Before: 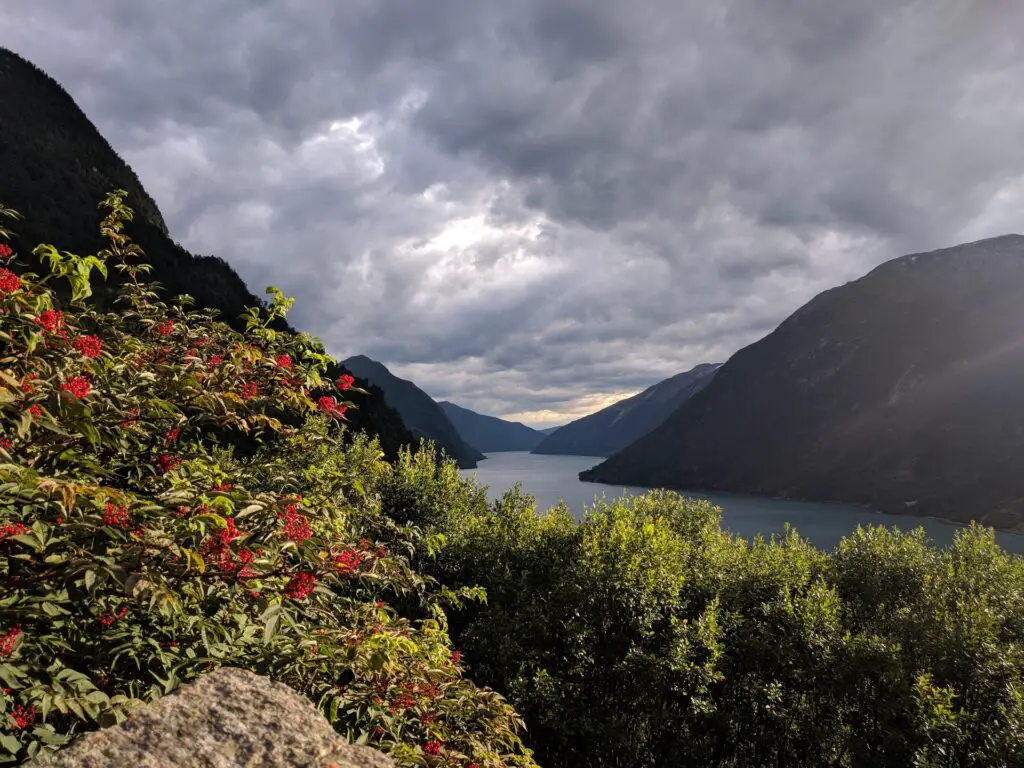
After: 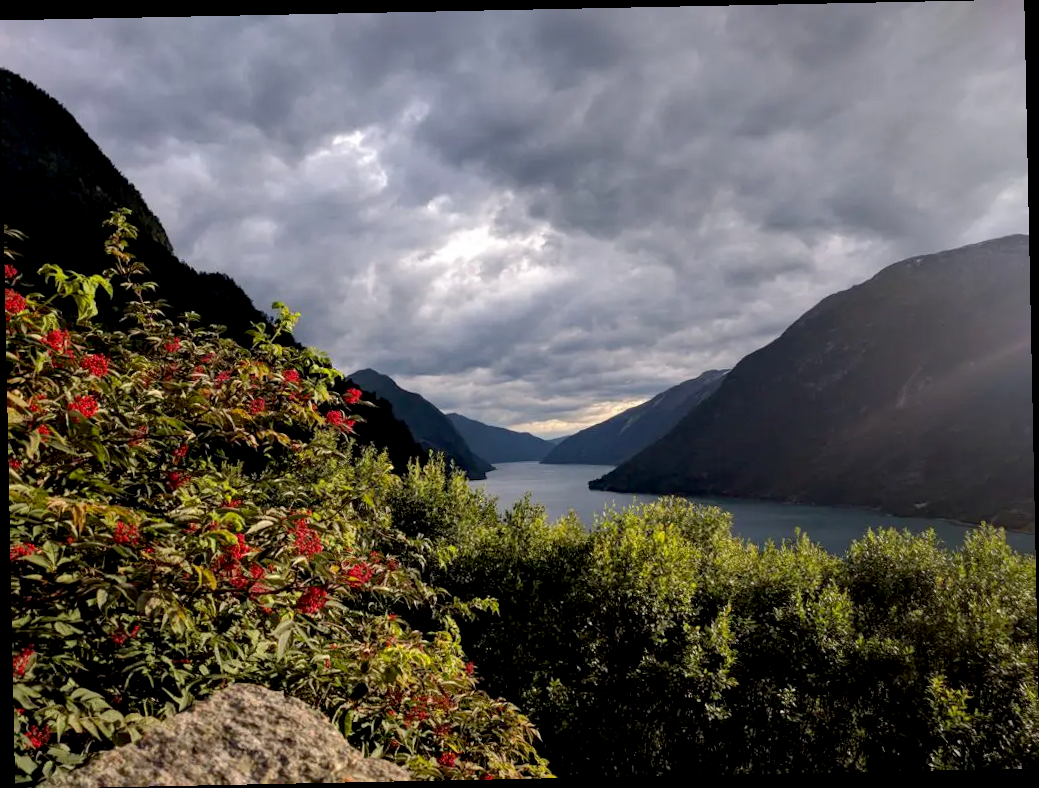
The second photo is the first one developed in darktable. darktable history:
rotate and perspective: rotation -1.17°, automatic cropping off
exposure: black level correction 0.009, compensate highlight preservation false
